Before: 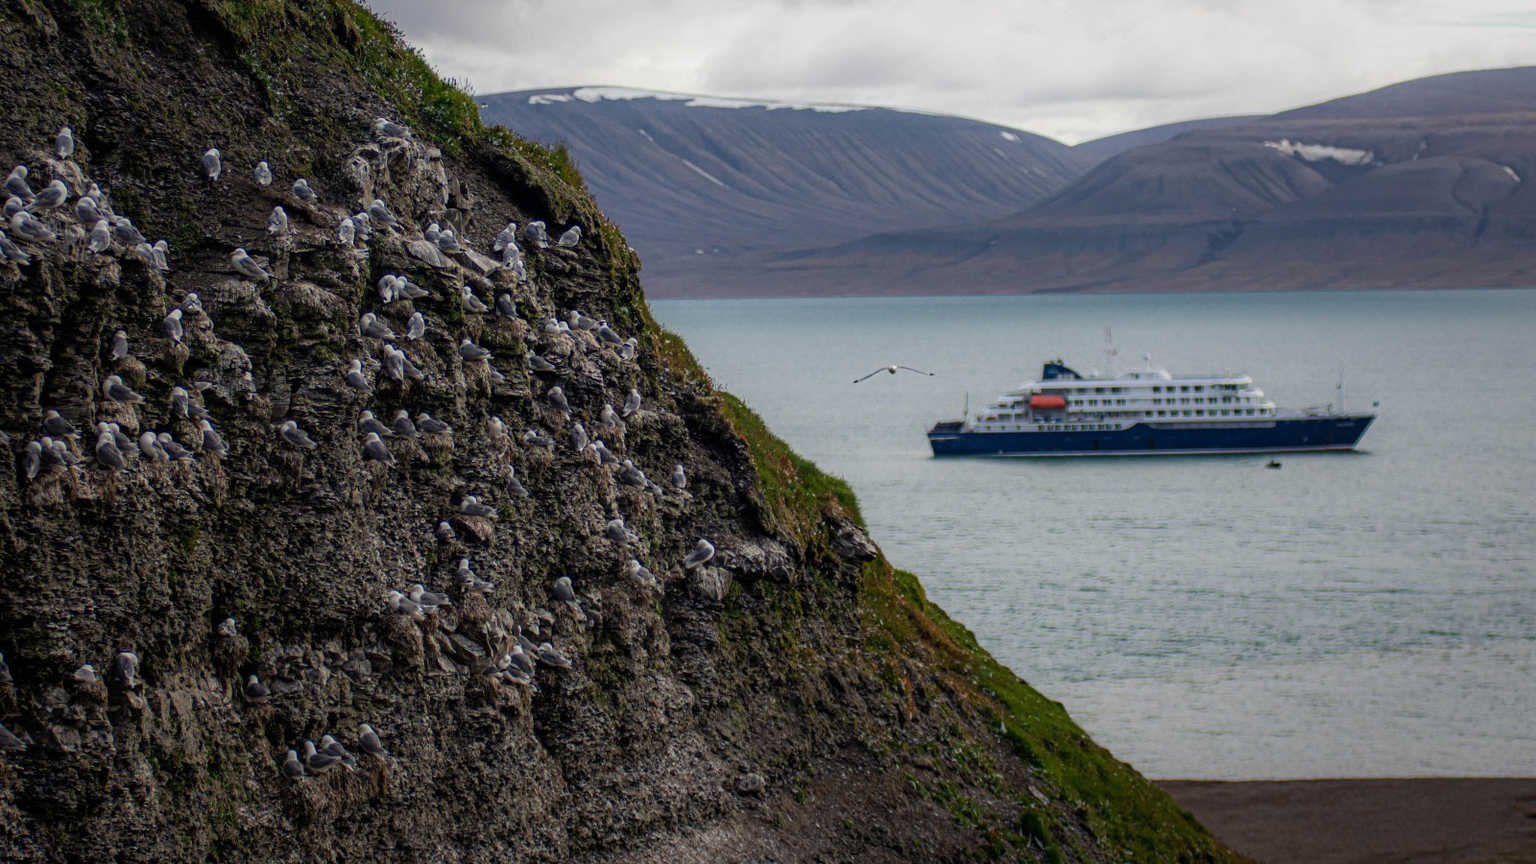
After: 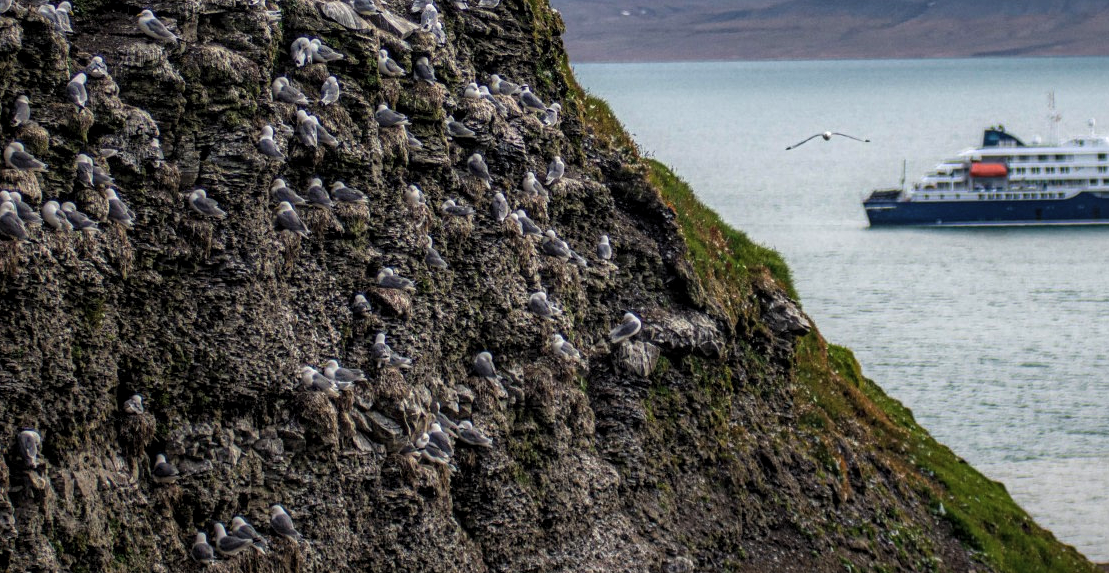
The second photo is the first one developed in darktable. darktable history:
local contrast: on, module defaults
crop: left 6.488%, top 27.668%, right 24.183%, bottom 8.656%
levels: levels [0.026, 0.507, 0.987]
exposure: black level correction -0.002, exposure 0.54 EV, compensate highlight preservation false
